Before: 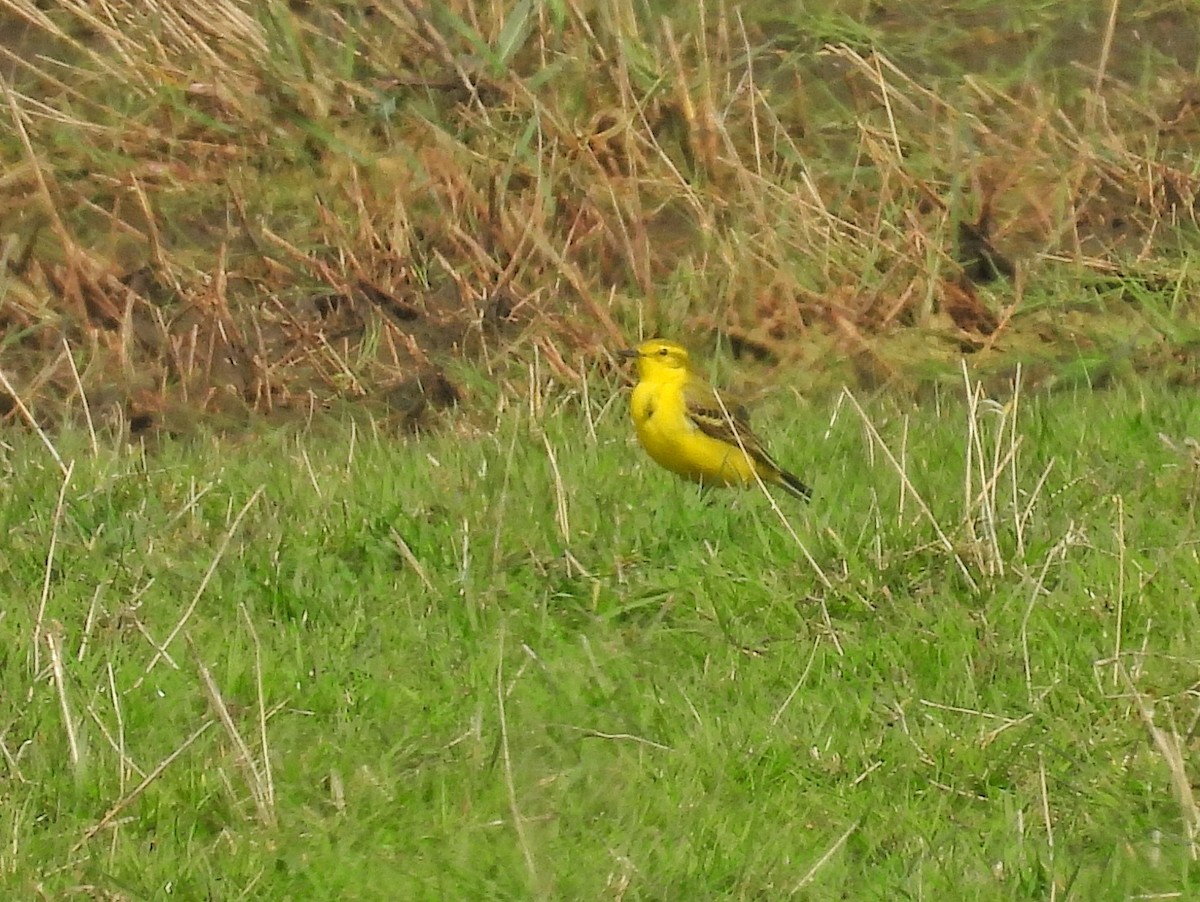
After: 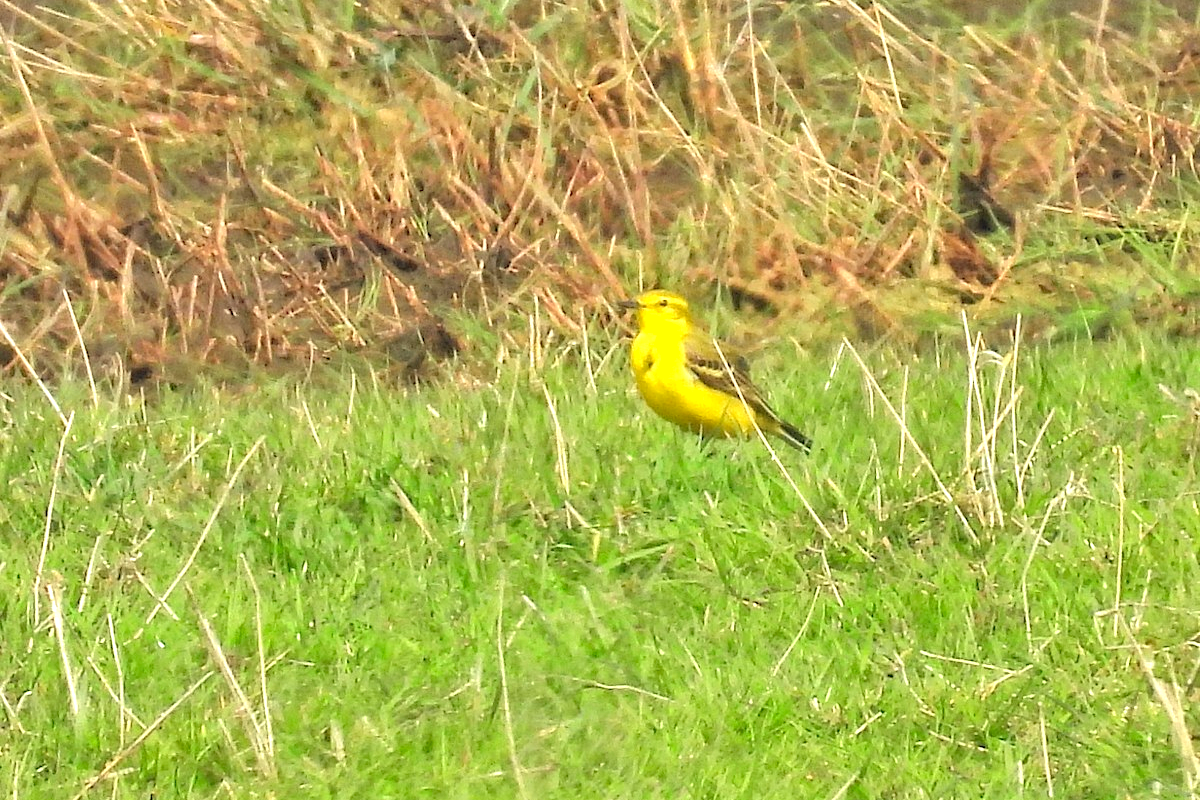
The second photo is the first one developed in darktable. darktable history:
exposure: black level correction 0, exposure 1.001 EV, compensate highlight preservation false
haze removal: compatibility mode true, adaptive false
crop and rotate: top 5.53%, bottom 5.752%
